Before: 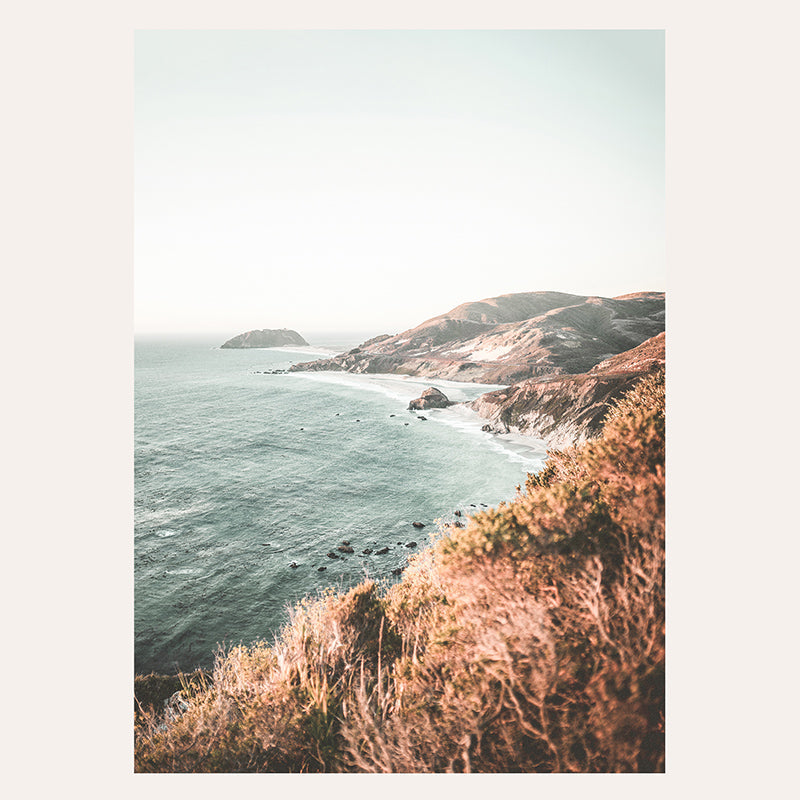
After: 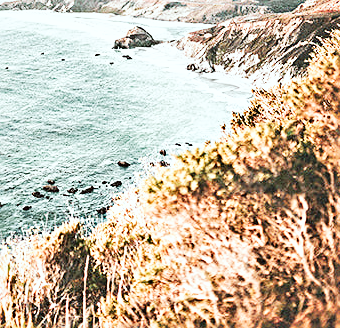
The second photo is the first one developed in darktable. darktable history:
local contrast: mode bilateral grid, contrast 20, coarseness 49, detail 119%, midtone range 0.2
tone equalizer: -8 EV 0.211 EV, -7 EV 0.381 EV, -6 EV 0.439 EV, -5 EV 0.259 EV, -3 EV -0.247 EV, -2 EV -0.433 EV, -1 EV -0.434 EV, +0 EV -0.24 EV, edges refinement/feathering 500, mask exposure compensation -1.57 EV, preserve details no
sharpen: on, module defaults
crop: left 36.93%, top 45.187%, right 20.498%, bottom 13.714%
exposure: compensate exposure bias true, compensate highlight preservation false
base curve: curves: ch0 [(0, 0) (0.007, 0.004) (0.027, 0.03) (0.046, 0.07) (0.207, 0.54) (0.442, 0.872) (0.673, 0.972) (1, 1)], preserve colors none
color correction: highlights a* -2.92, highlights b* -2.24, shadows a* 1.98, shadows b* 2.97
contrast equalizer: octaves 7, y [[0.6 ×6], [0.55 ×6], [0 ×6], [0 ×6], [0 ×6]]
